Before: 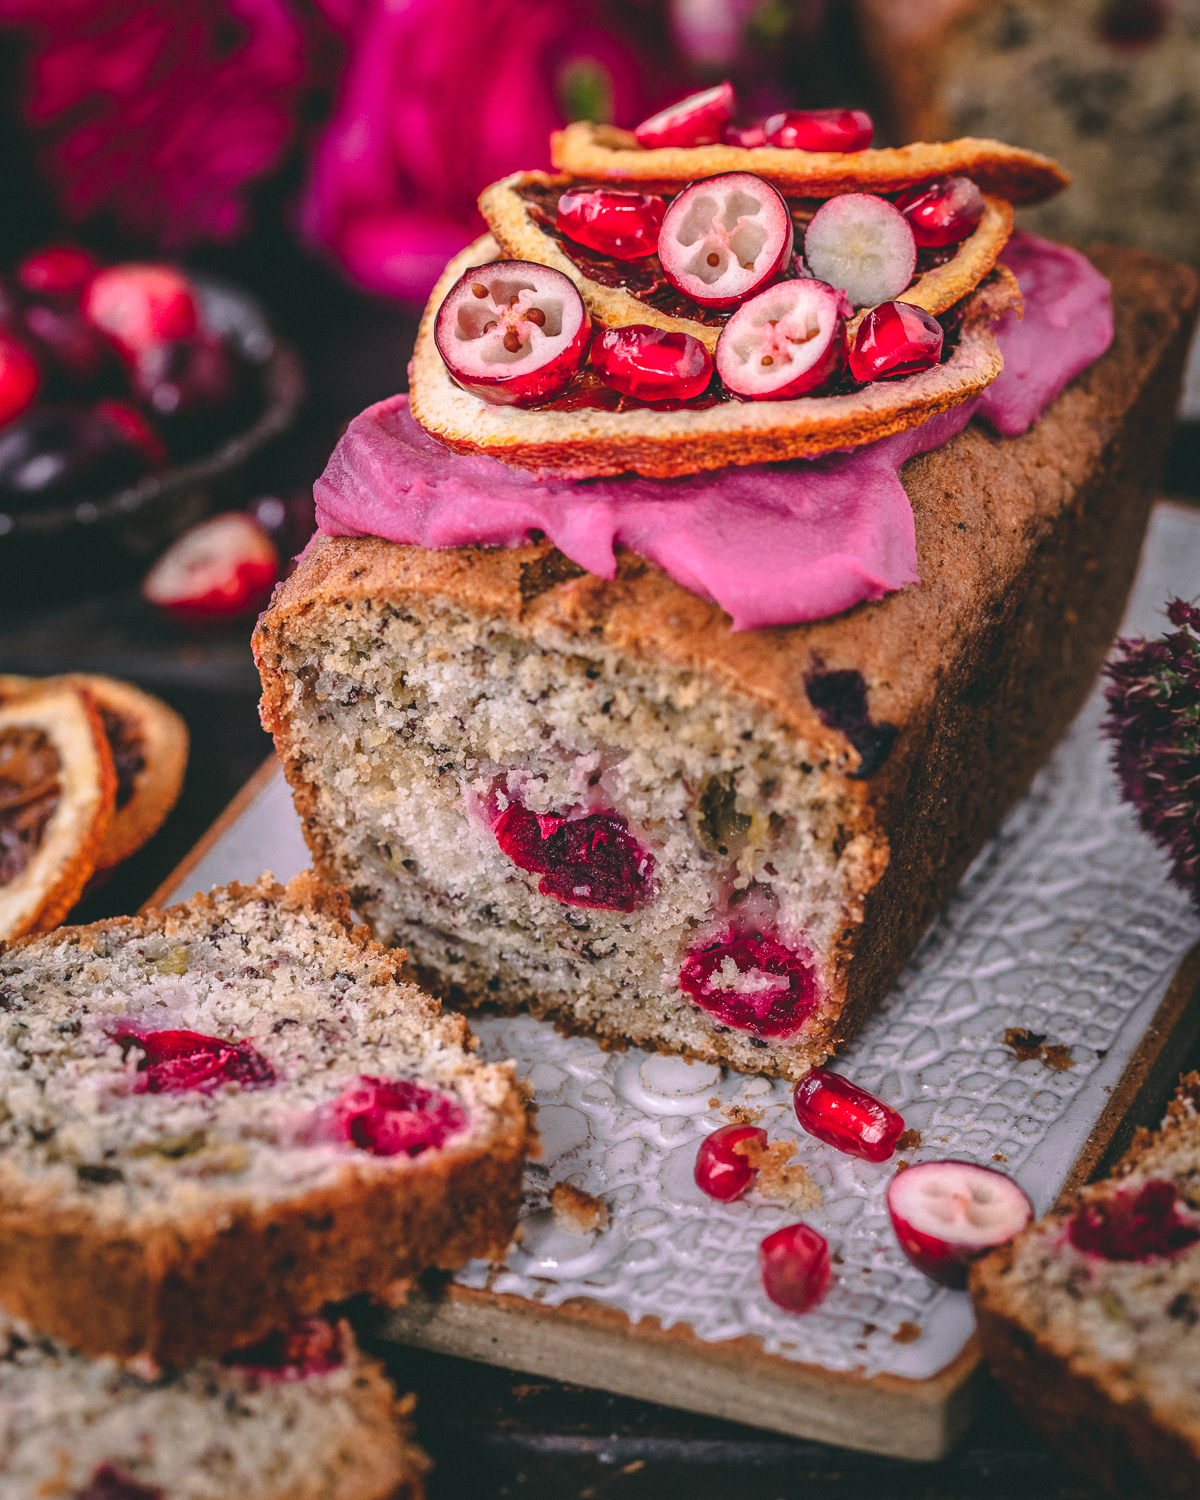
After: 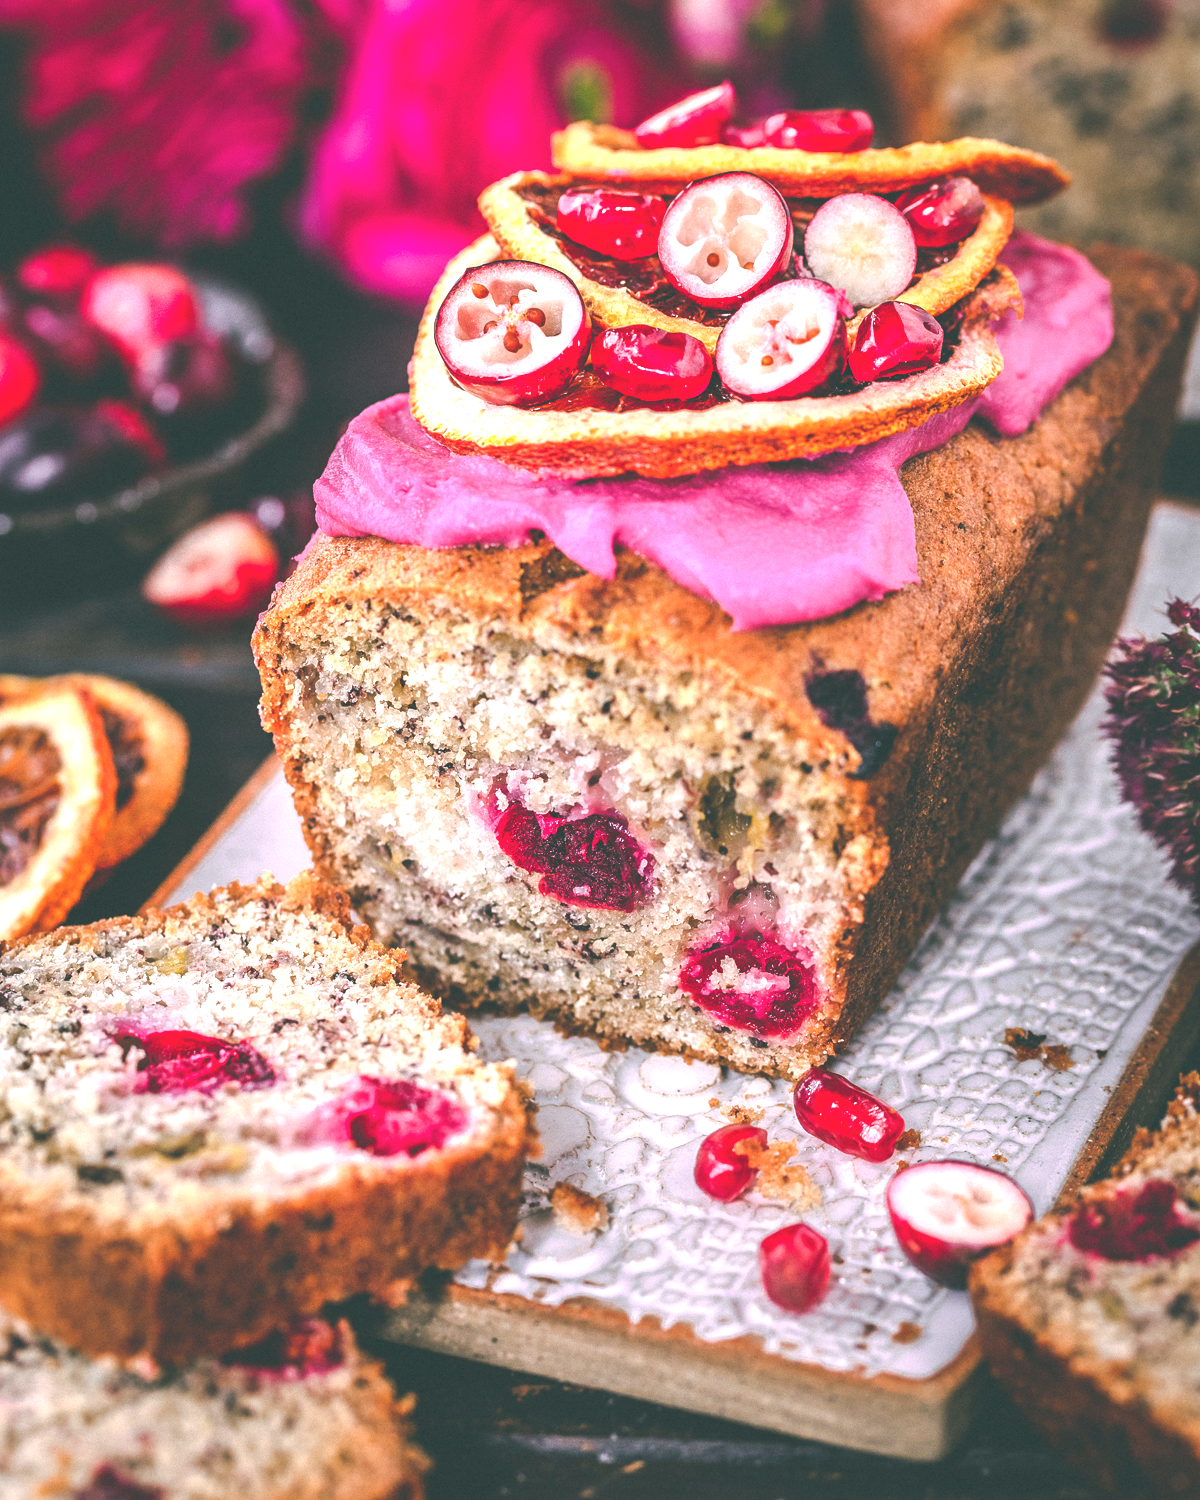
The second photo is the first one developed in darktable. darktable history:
exposure: black level correction -0.005, exposure 1.005 EV, compensate highlight preservation false
color balance rgb: shadows lift › chroma 2.017%, shadows lift › hue 187.82°, global offset › luminance 0.482%, perceptual saturation grading › global saturation 0.925%, perceptual brilliance grading › global brilliance 2.546%, perceptual brilliance grading › highlights -2.591%, perceptual brilliance grading › shadows 3.052%
